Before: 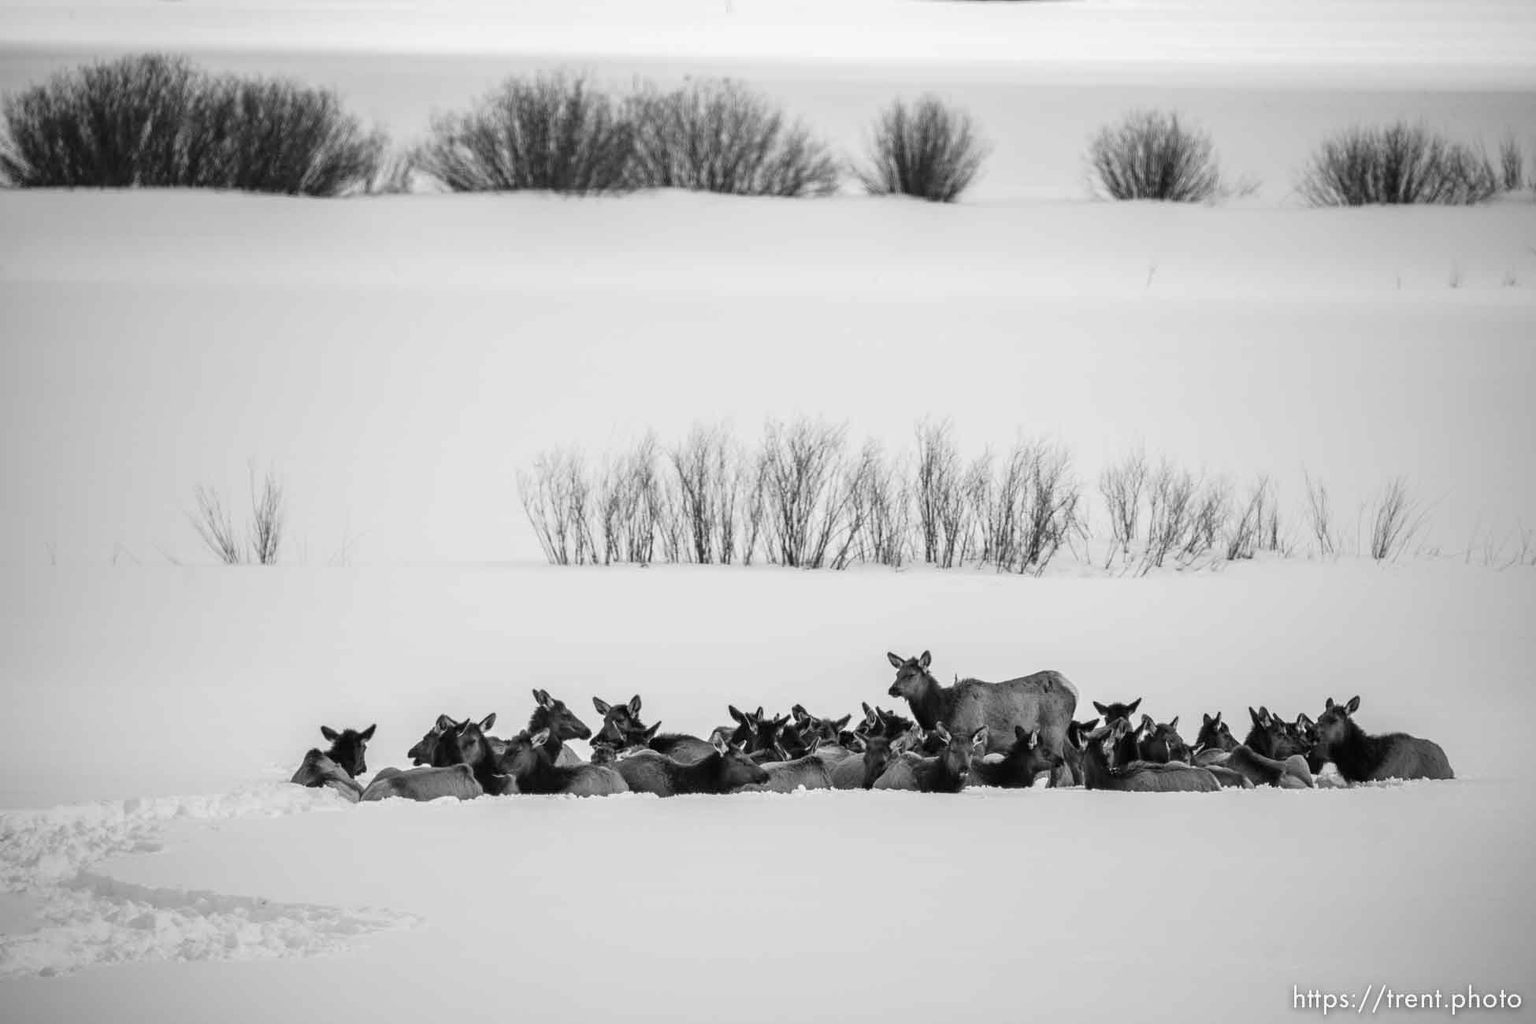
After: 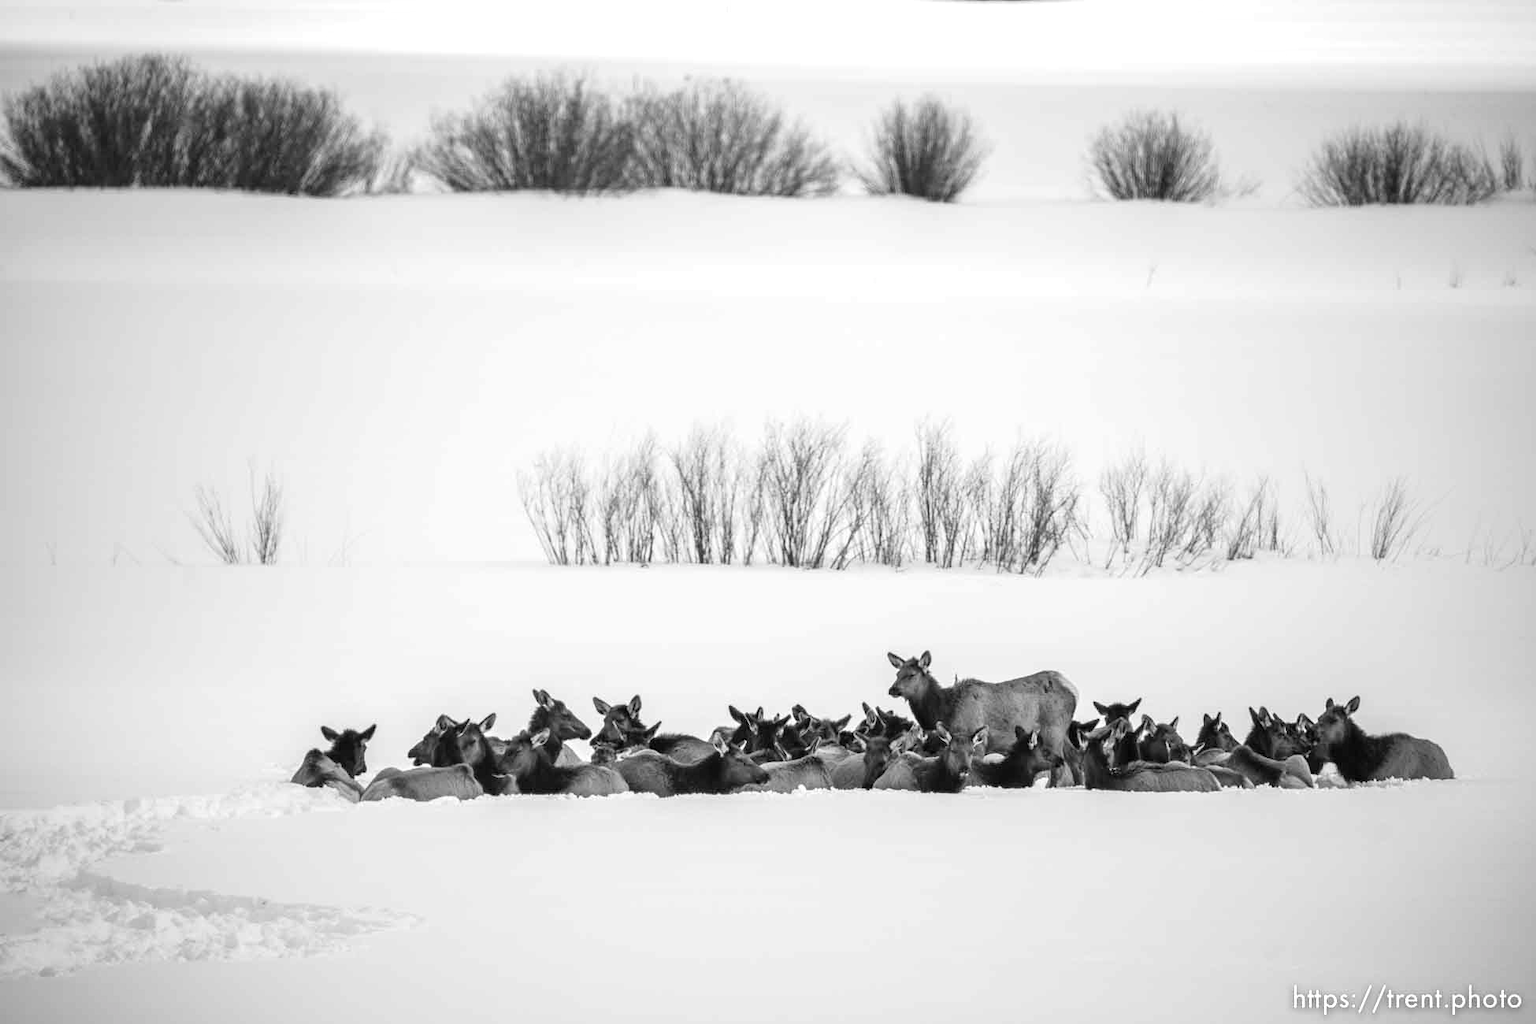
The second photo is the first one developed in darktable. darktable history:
levels: levels [0, 0.435, 0.917]
color balance rgb: perceptual saturation grading › global saturation 9.685%
